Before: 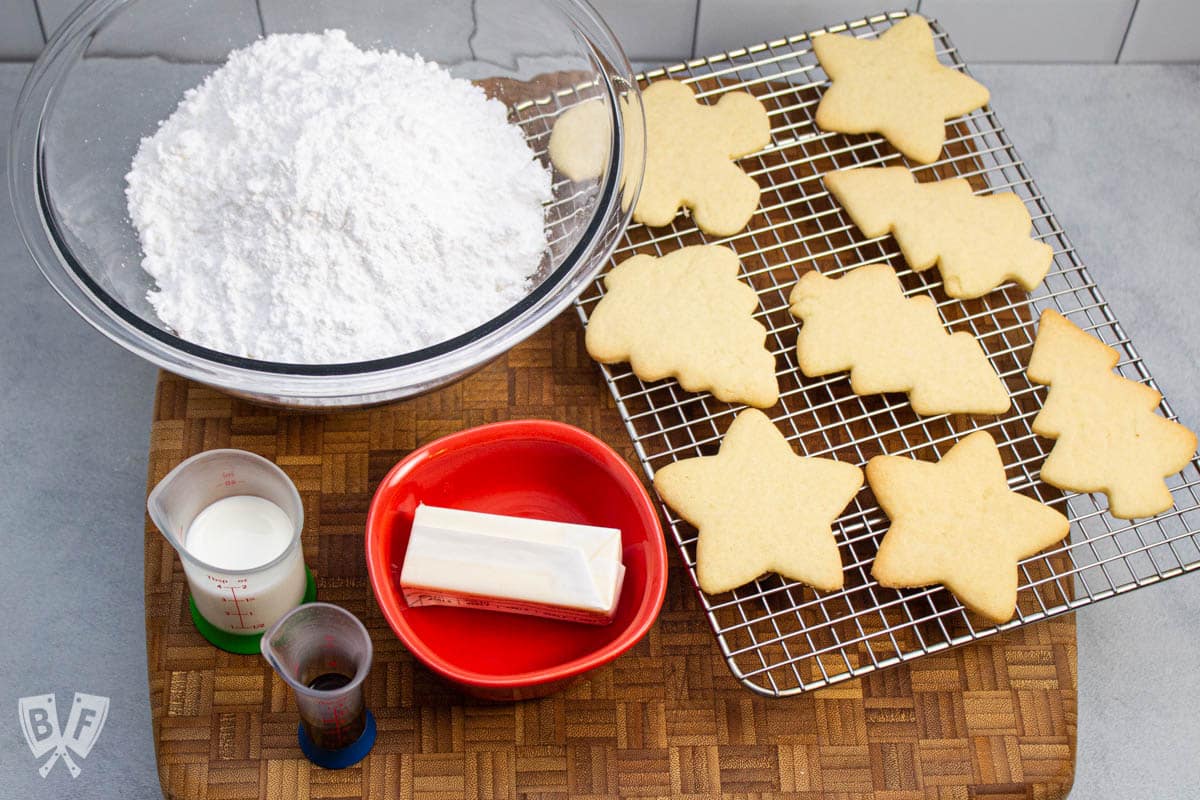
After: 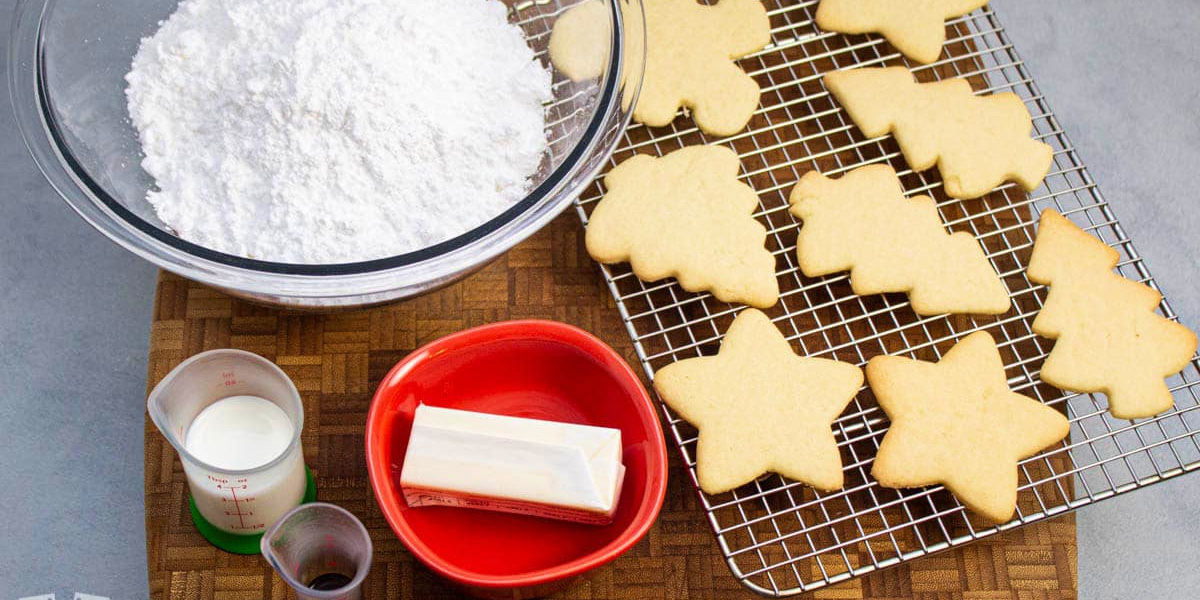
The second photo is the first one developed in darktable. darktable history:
crop and rotate: top 12.5%, bottom 12.5%
velvia: on, module defaults
white balance: emerald 1
